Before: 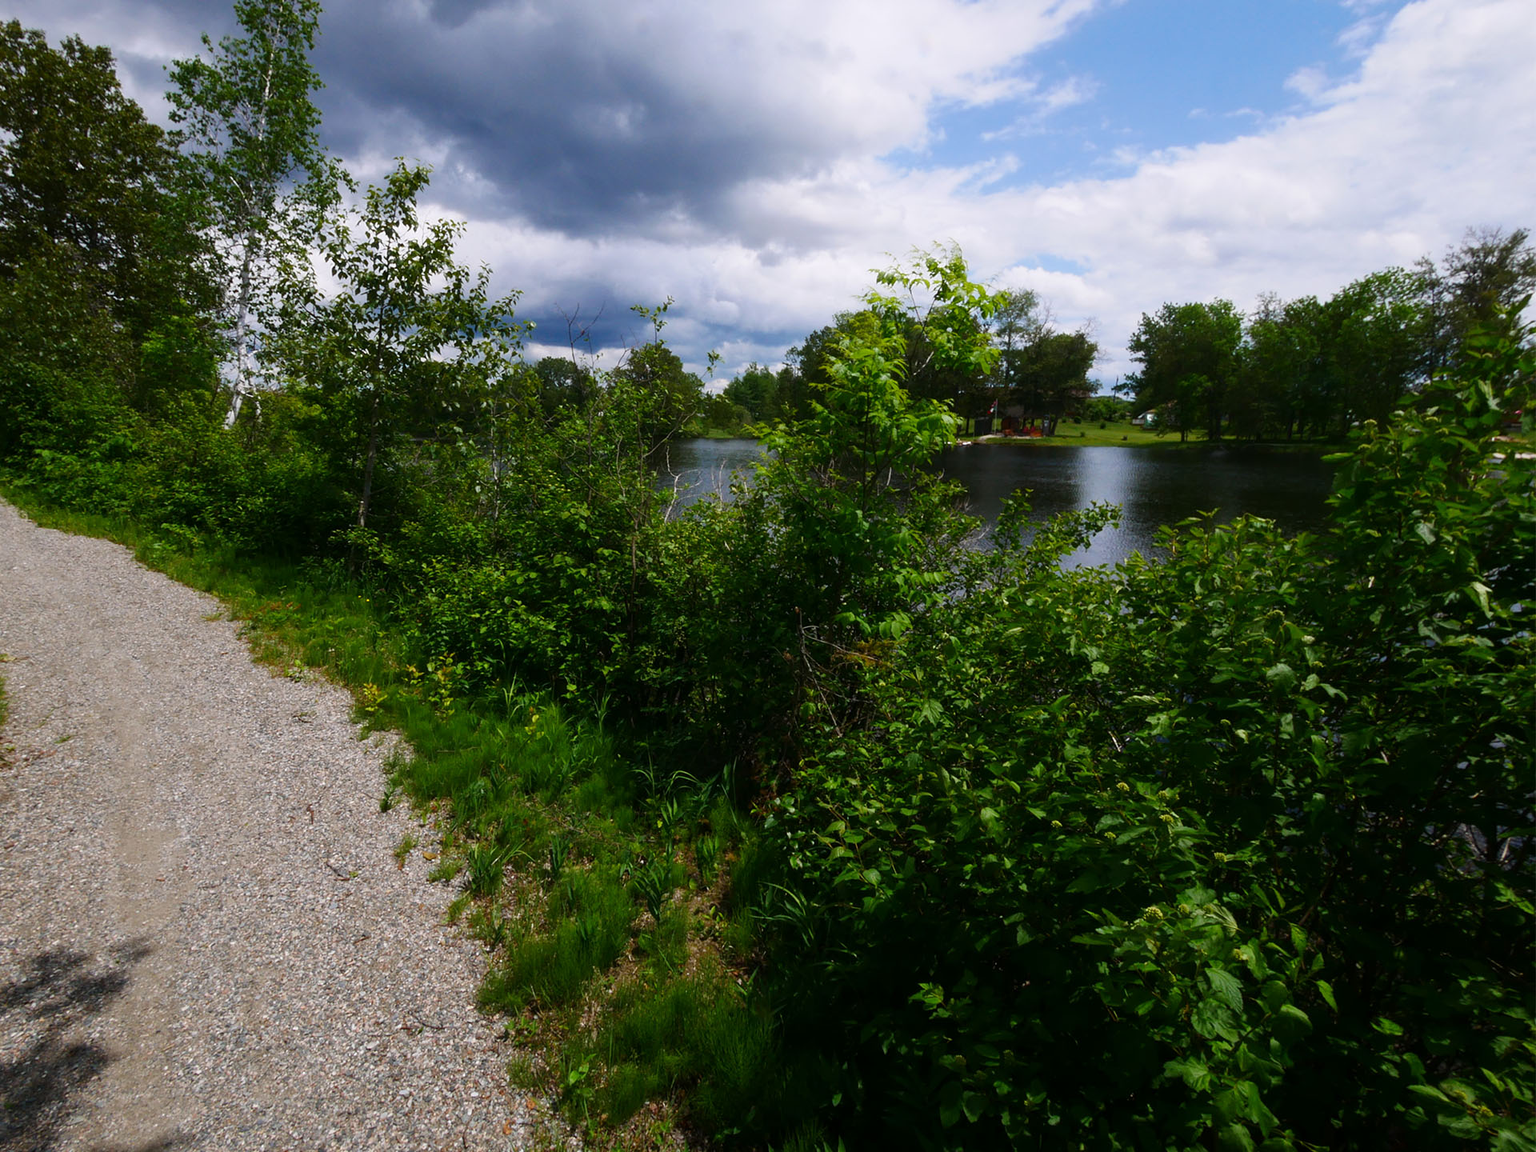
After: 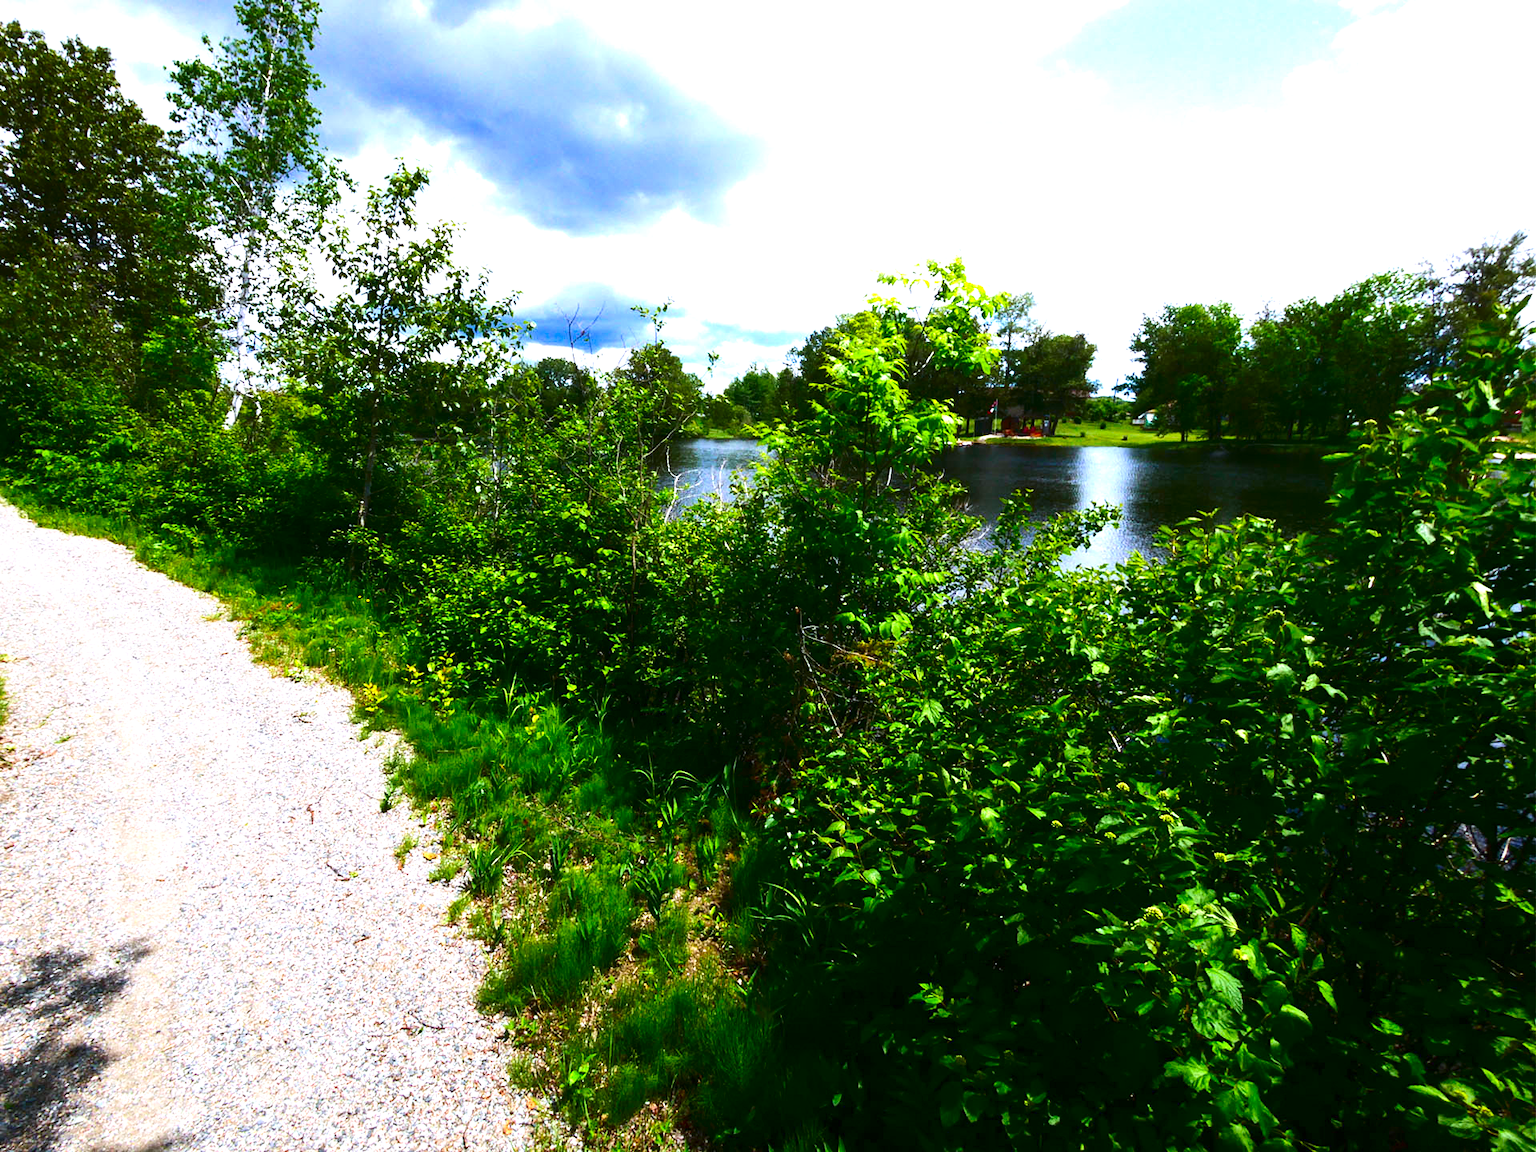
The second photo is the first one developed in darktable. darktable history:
exposure: black level correction 0, exposure 1.45 EV, compensate exposure bias true, compensate highlight preservation false
contrast brightness saturation: contrast 0.19, brightness -0.11, saturation 0.21
velvia: strength 17%
white balance: red 0.954, blue 1.079
